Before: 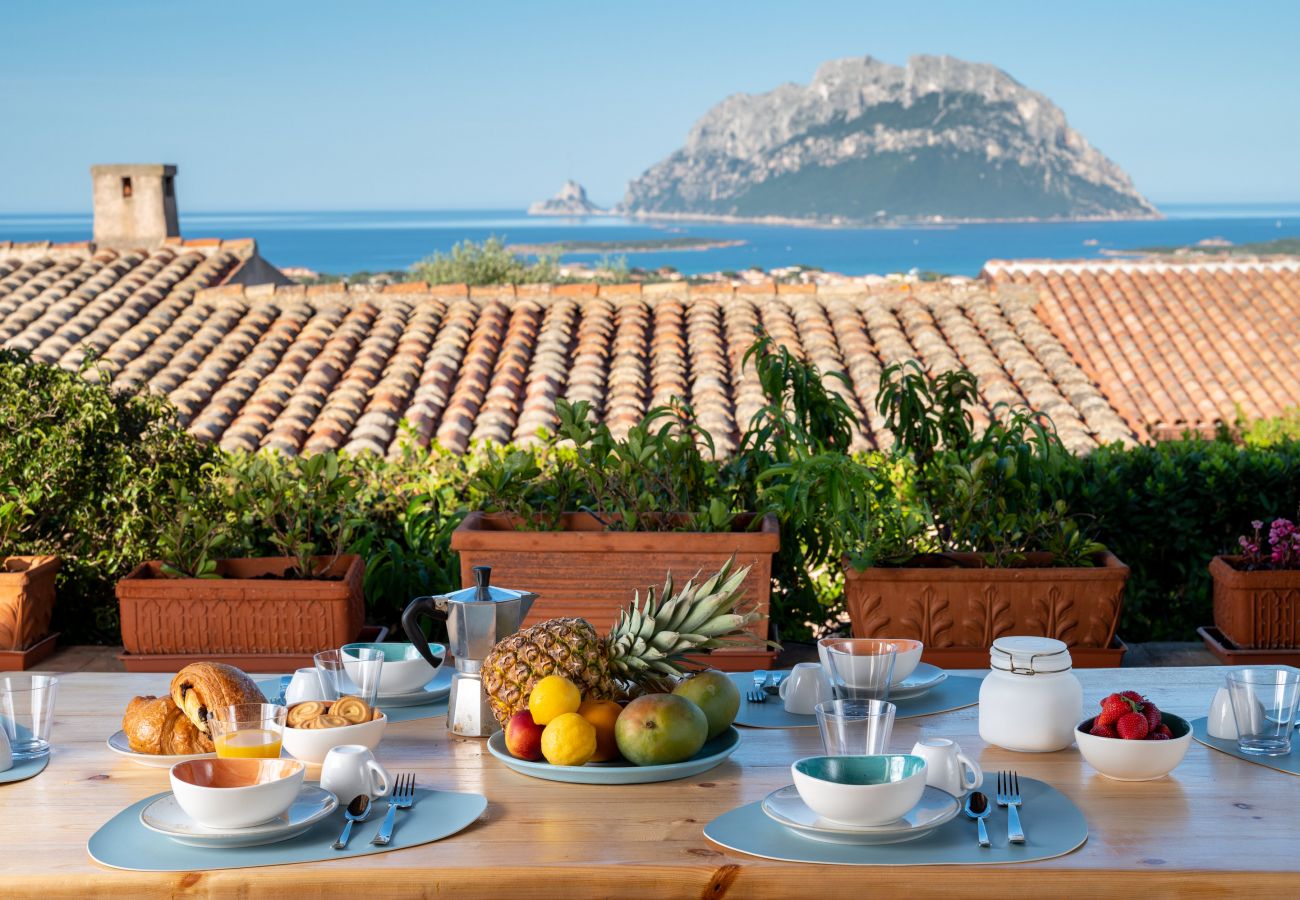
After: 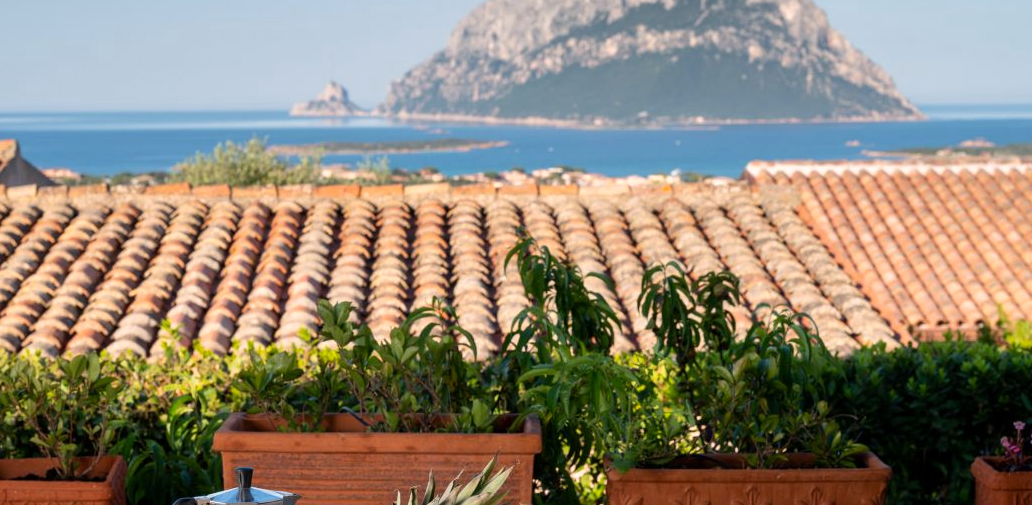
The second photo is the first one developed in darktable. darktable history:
crop: left 18.35%, top 11.085%, right 2.24%, bottom 32.798%
color correction: highlights a* 6, highlights b* 4.67
